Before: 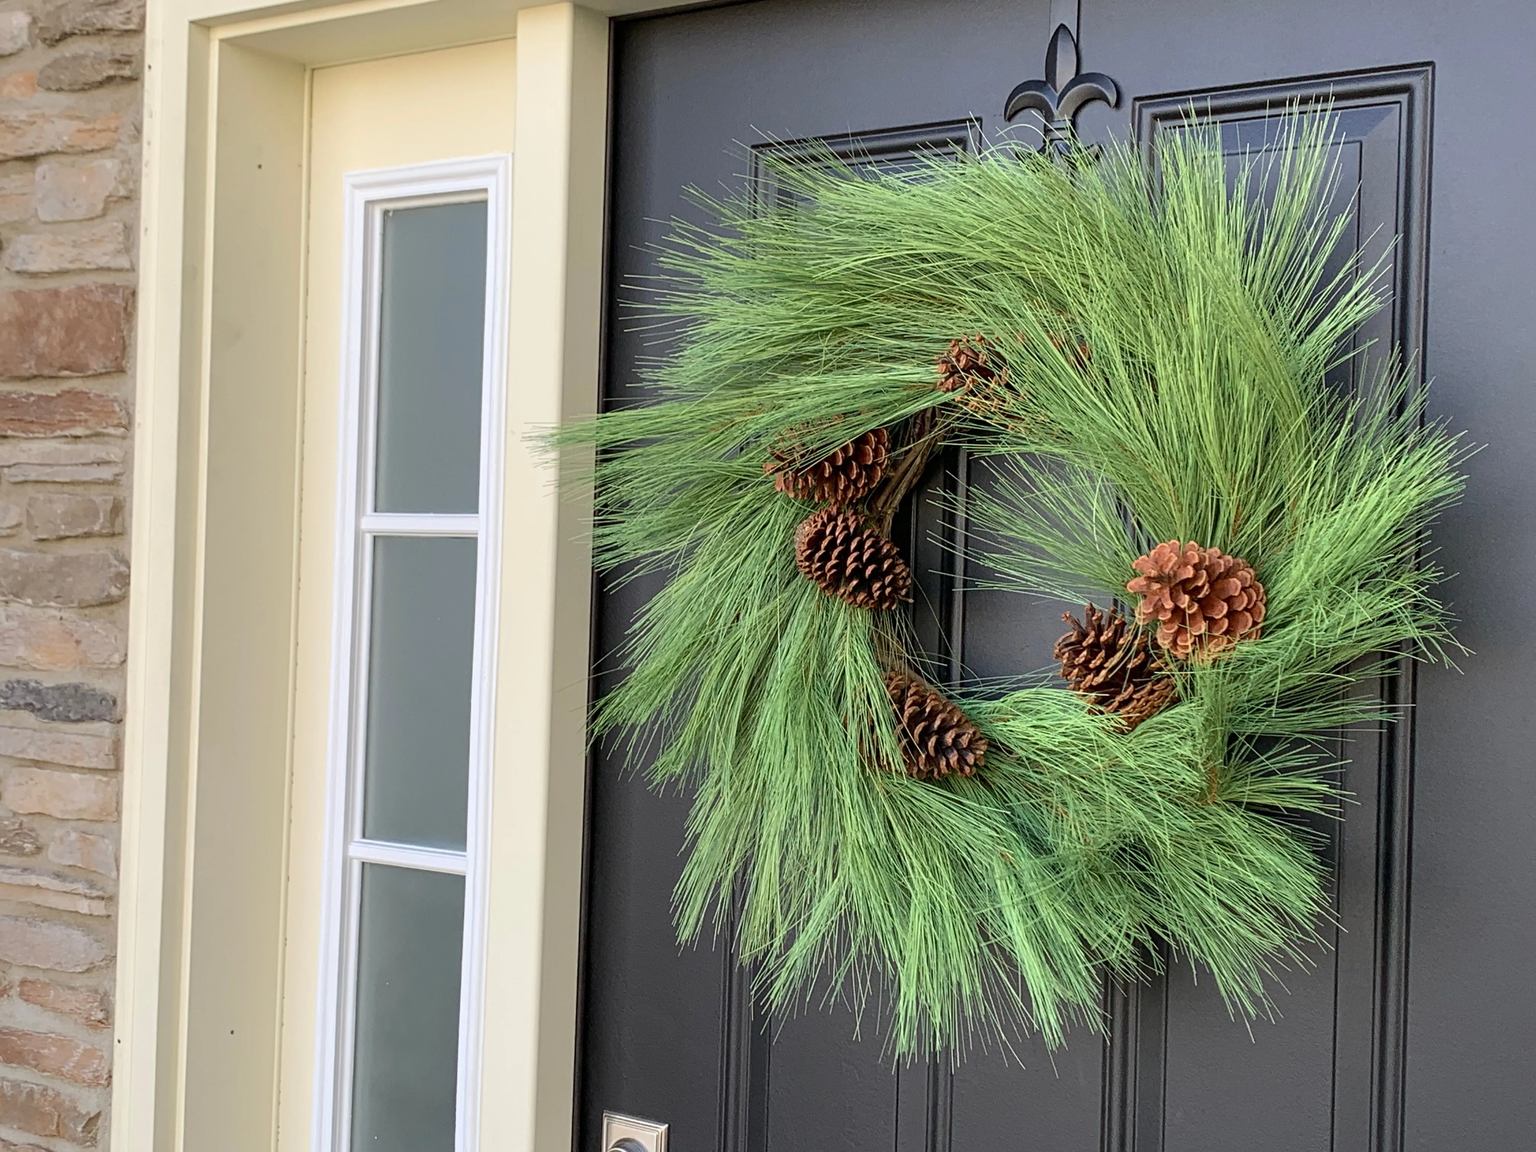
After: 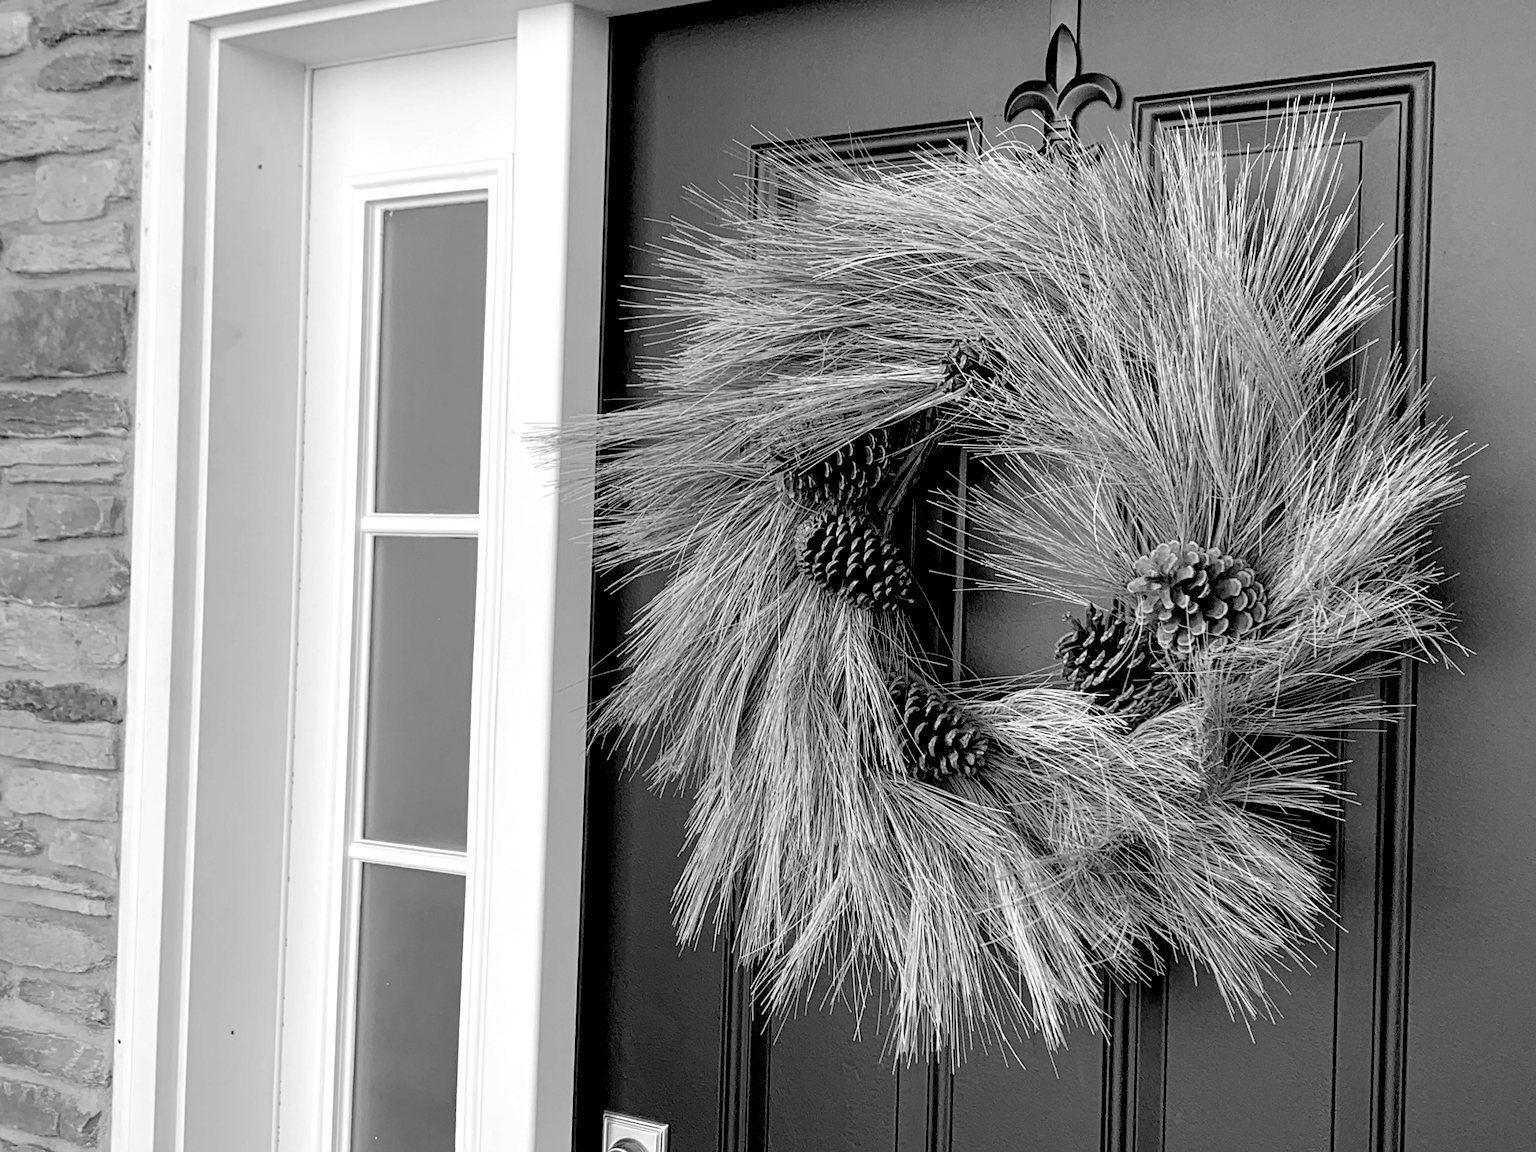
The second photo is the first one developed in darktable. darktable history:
exposure: black level correction 0.031, exposure 0.304 EV, compensate highlight preservation false
monochrome: a 32, b 64, size 2.3, highlights 1
